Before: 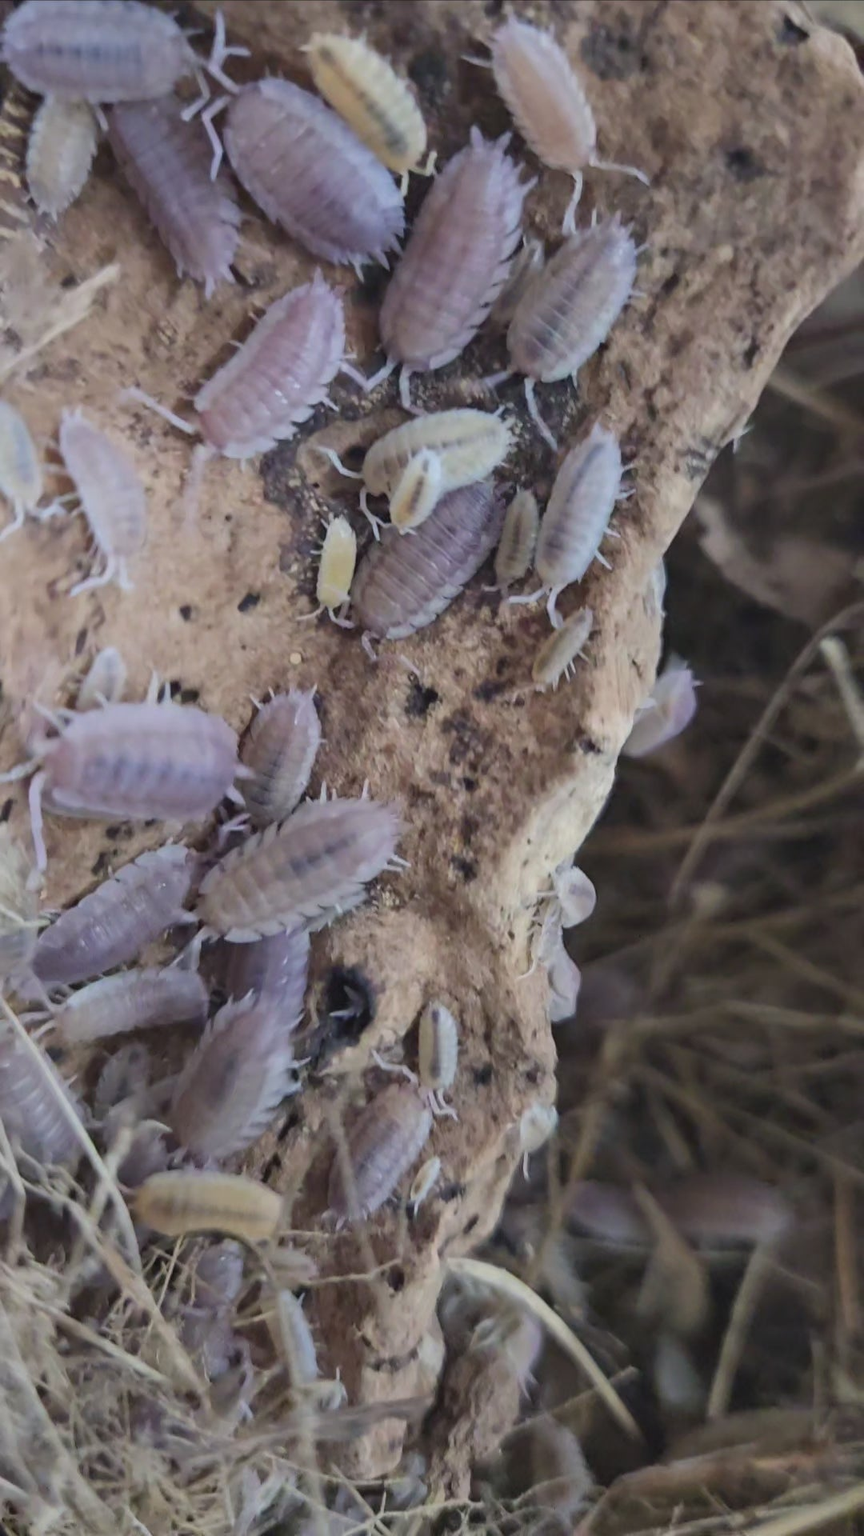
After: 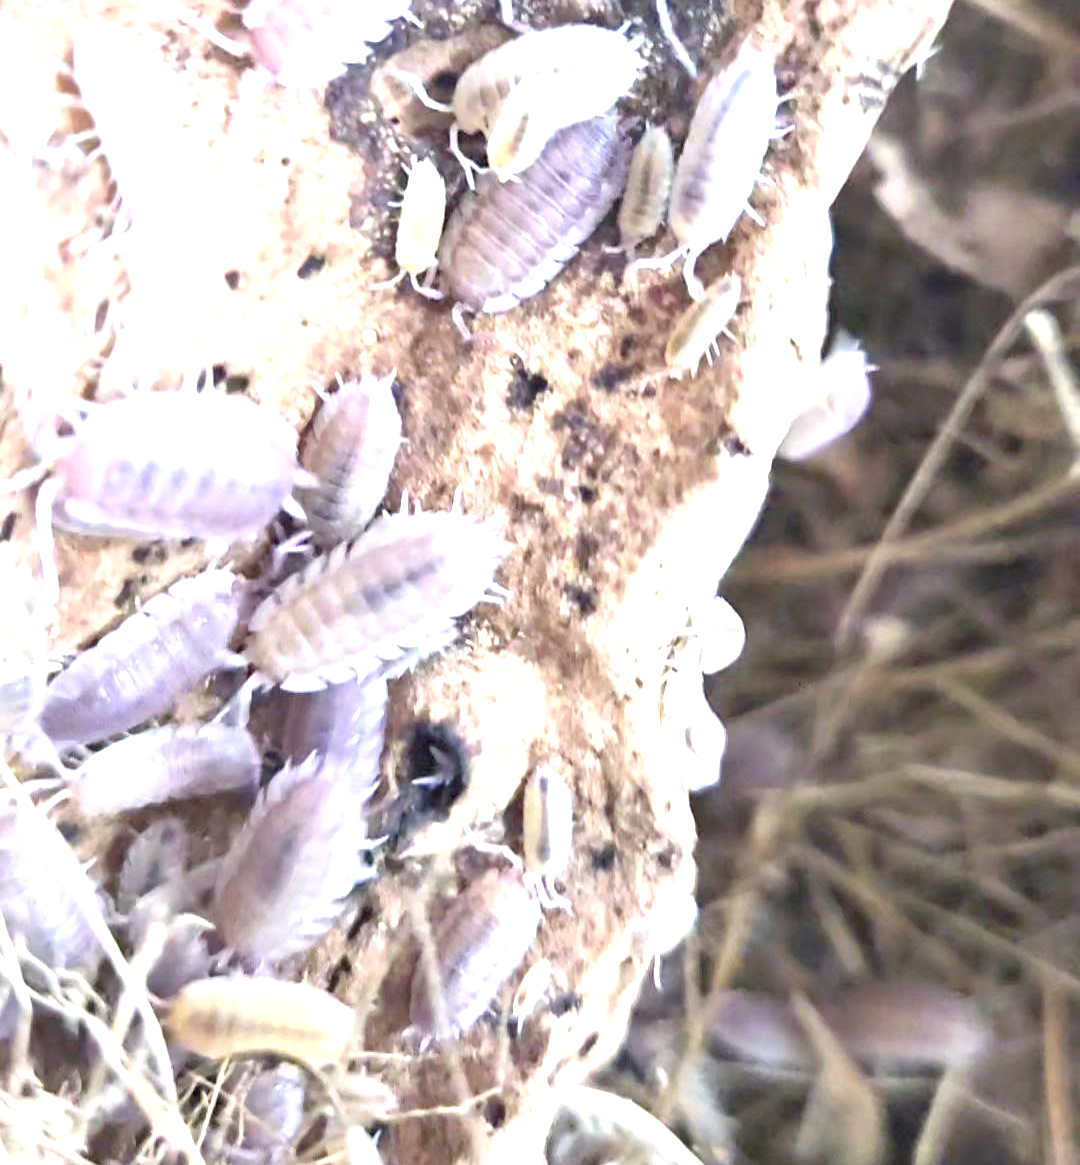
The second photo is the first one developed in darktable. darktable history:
local contrast: mode bilateral grid, contrast 100, coarseness 100, detail 108%, midtone range 0.2
exposure: black level correction 0.005, exposure 2.084 EV, compensate highlight preservation false
crop and rotate: top 25.357%, bottom 13.942%
